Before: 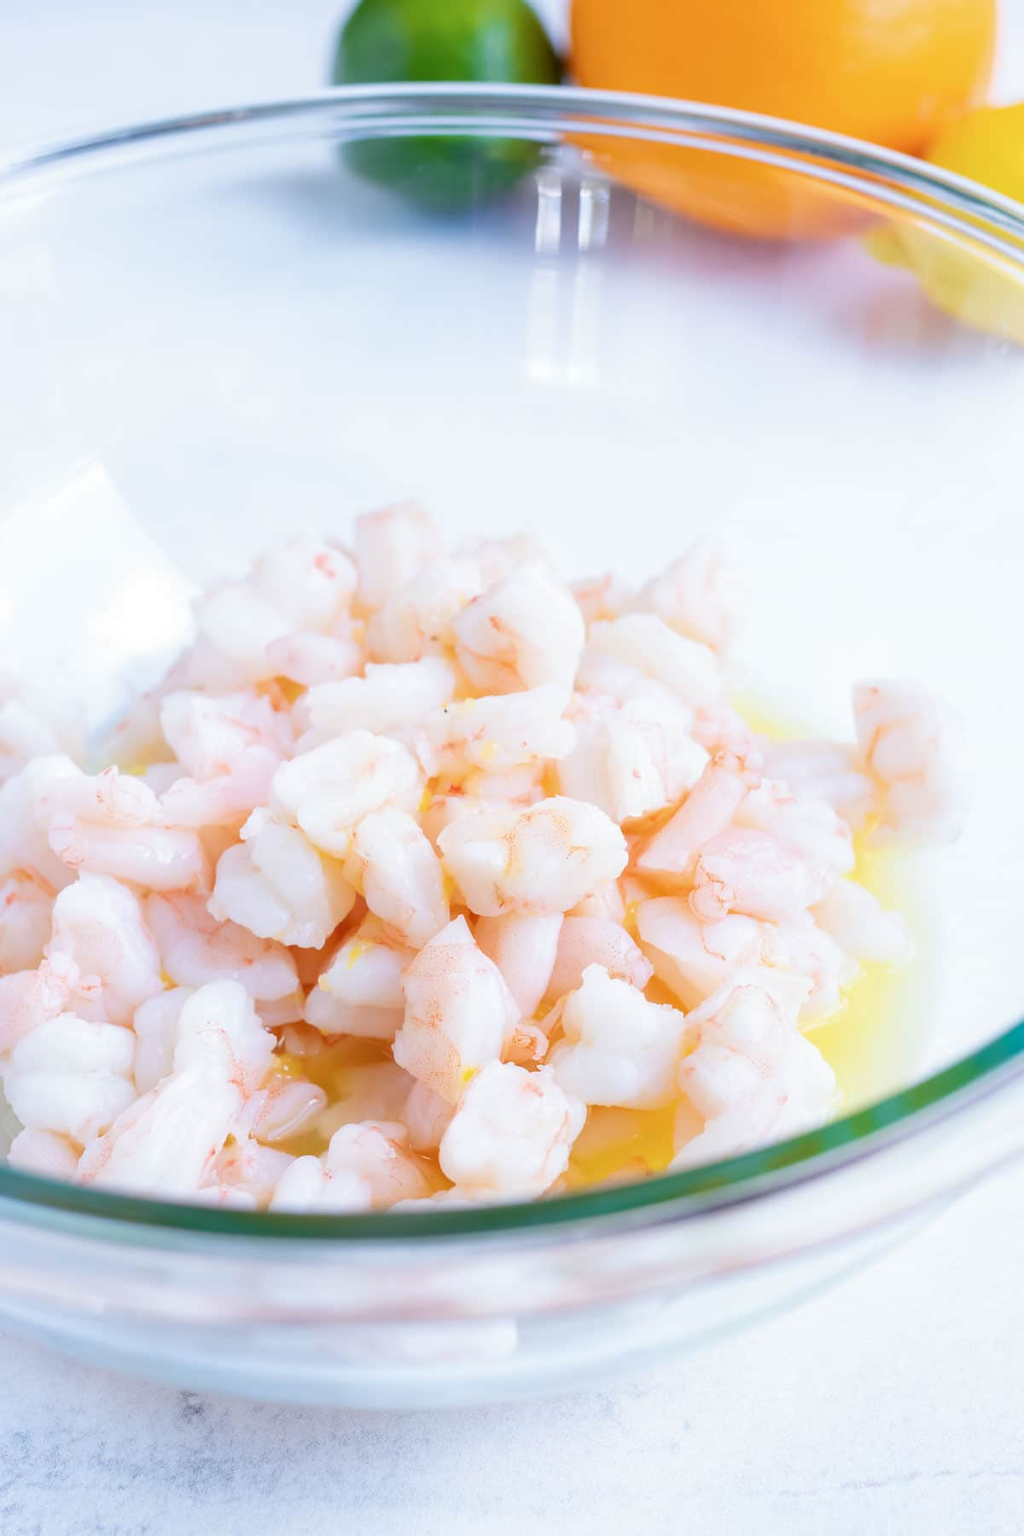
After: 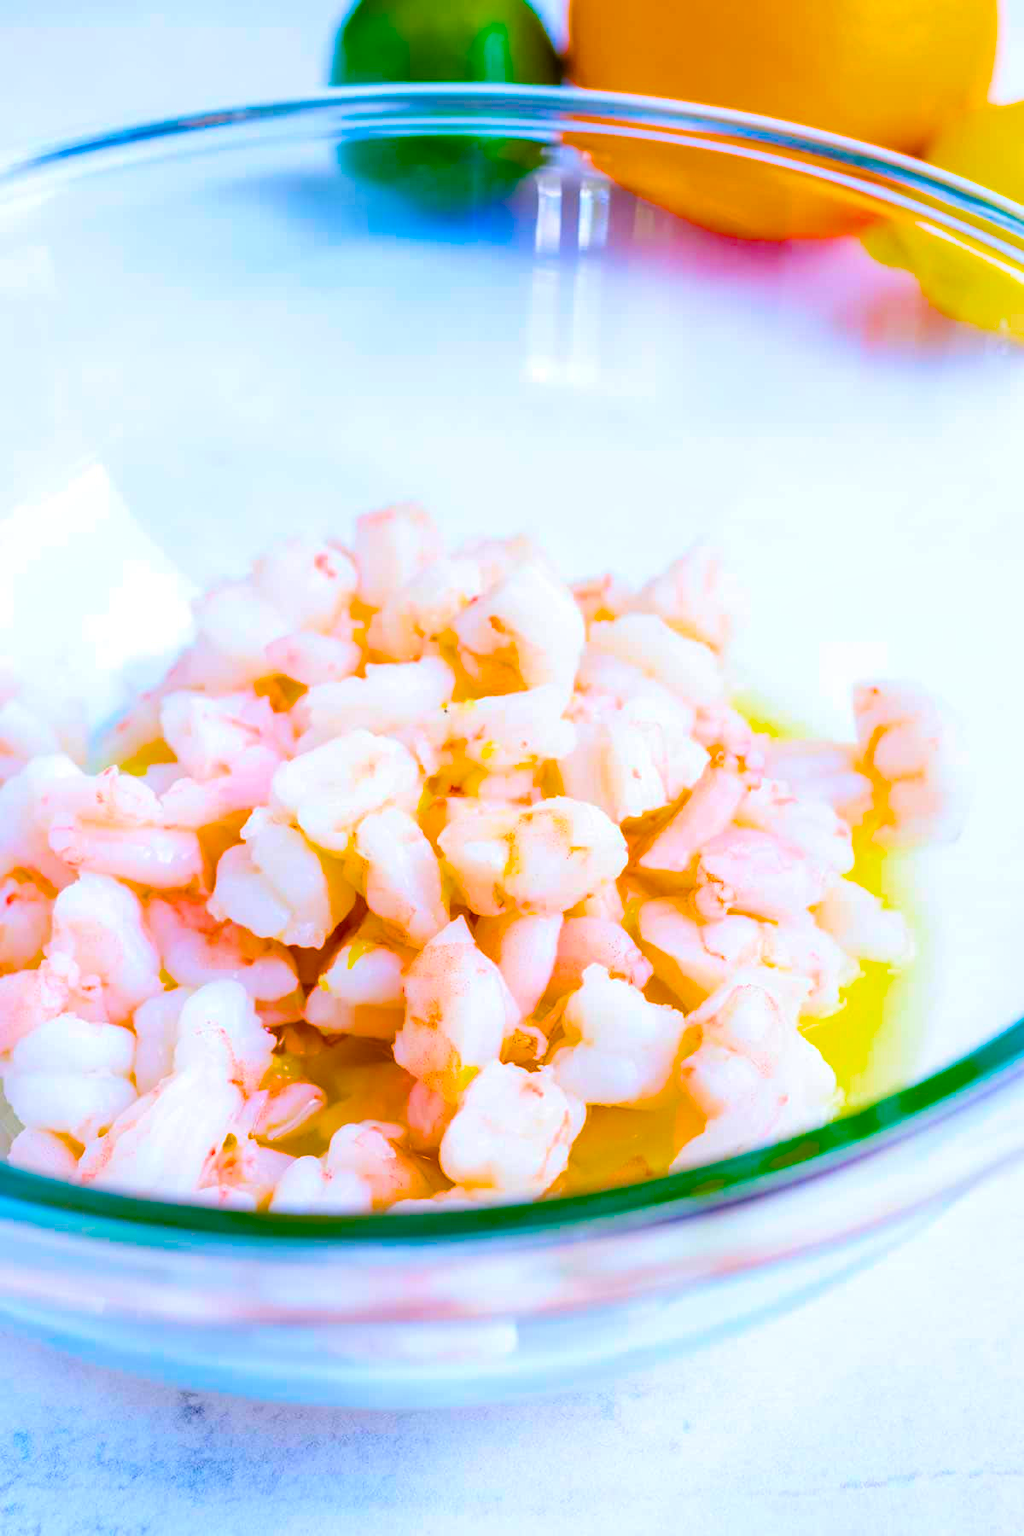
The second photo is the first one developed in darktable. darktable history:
local contrast: on, module defaults
color balance rgb: linear chroma grading › global chroma 42.119%, perceptual saturation grading › global saturation 65.516%, perceptual saturation grading › highlights 59.453%, perceptual saturation grading › mid-tones 49.339%, perceptual saturation grading › shadows 49.362%
